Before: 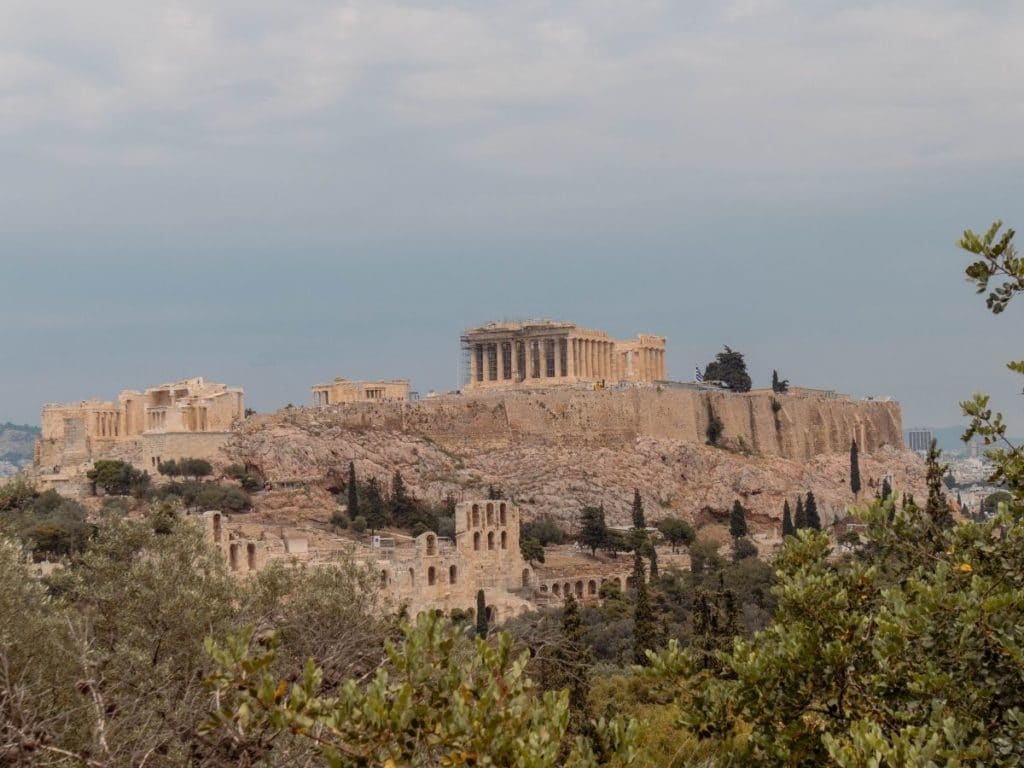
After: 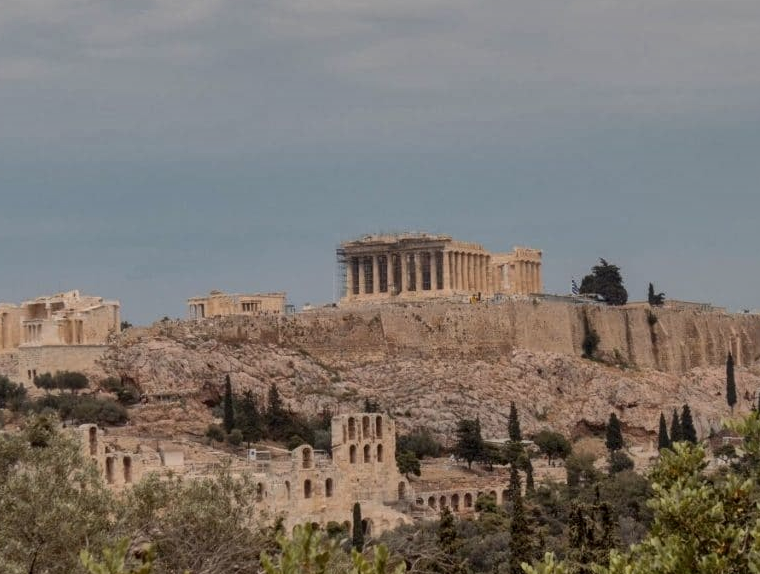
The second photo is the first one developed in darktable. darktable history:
crop and rotate: left 12.143%, top 11.382%, right 13.633%, bottom 13.794%
local contrast: mode bilateral grid, contrast 20, coarseness 49, detail 132%, midtone range 0.2
exposure: exposure -0.353 EV, compensate highlight preservation false
shadows and highlights: white point adjustment 0.093, highlights -70.71, soften with gaussian
